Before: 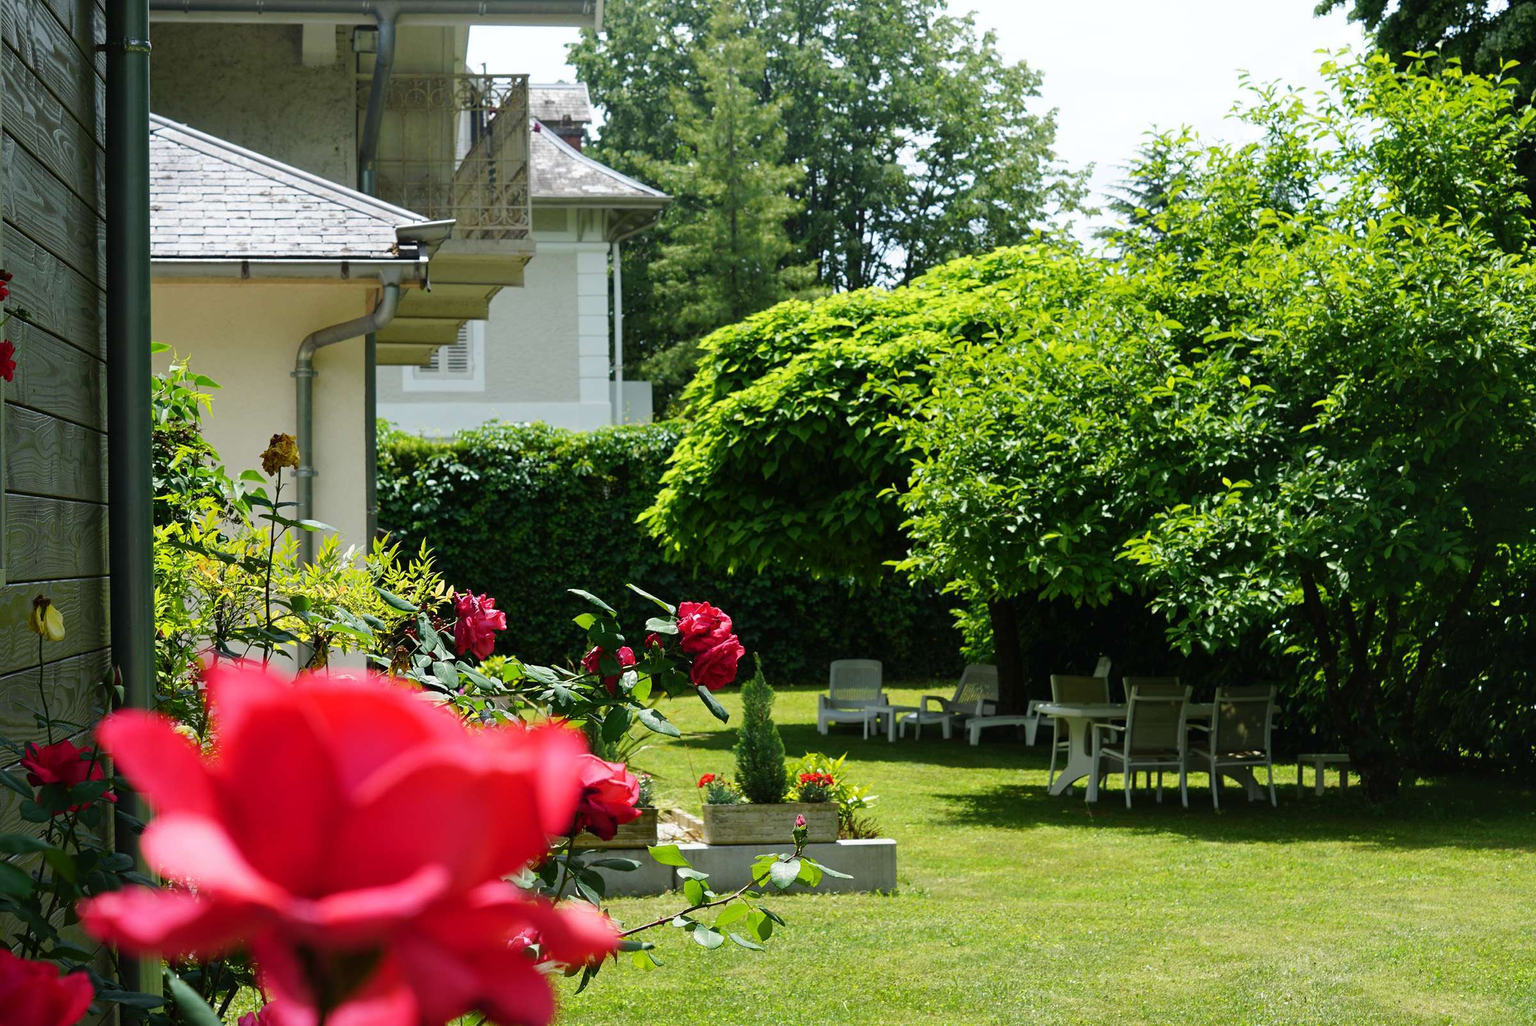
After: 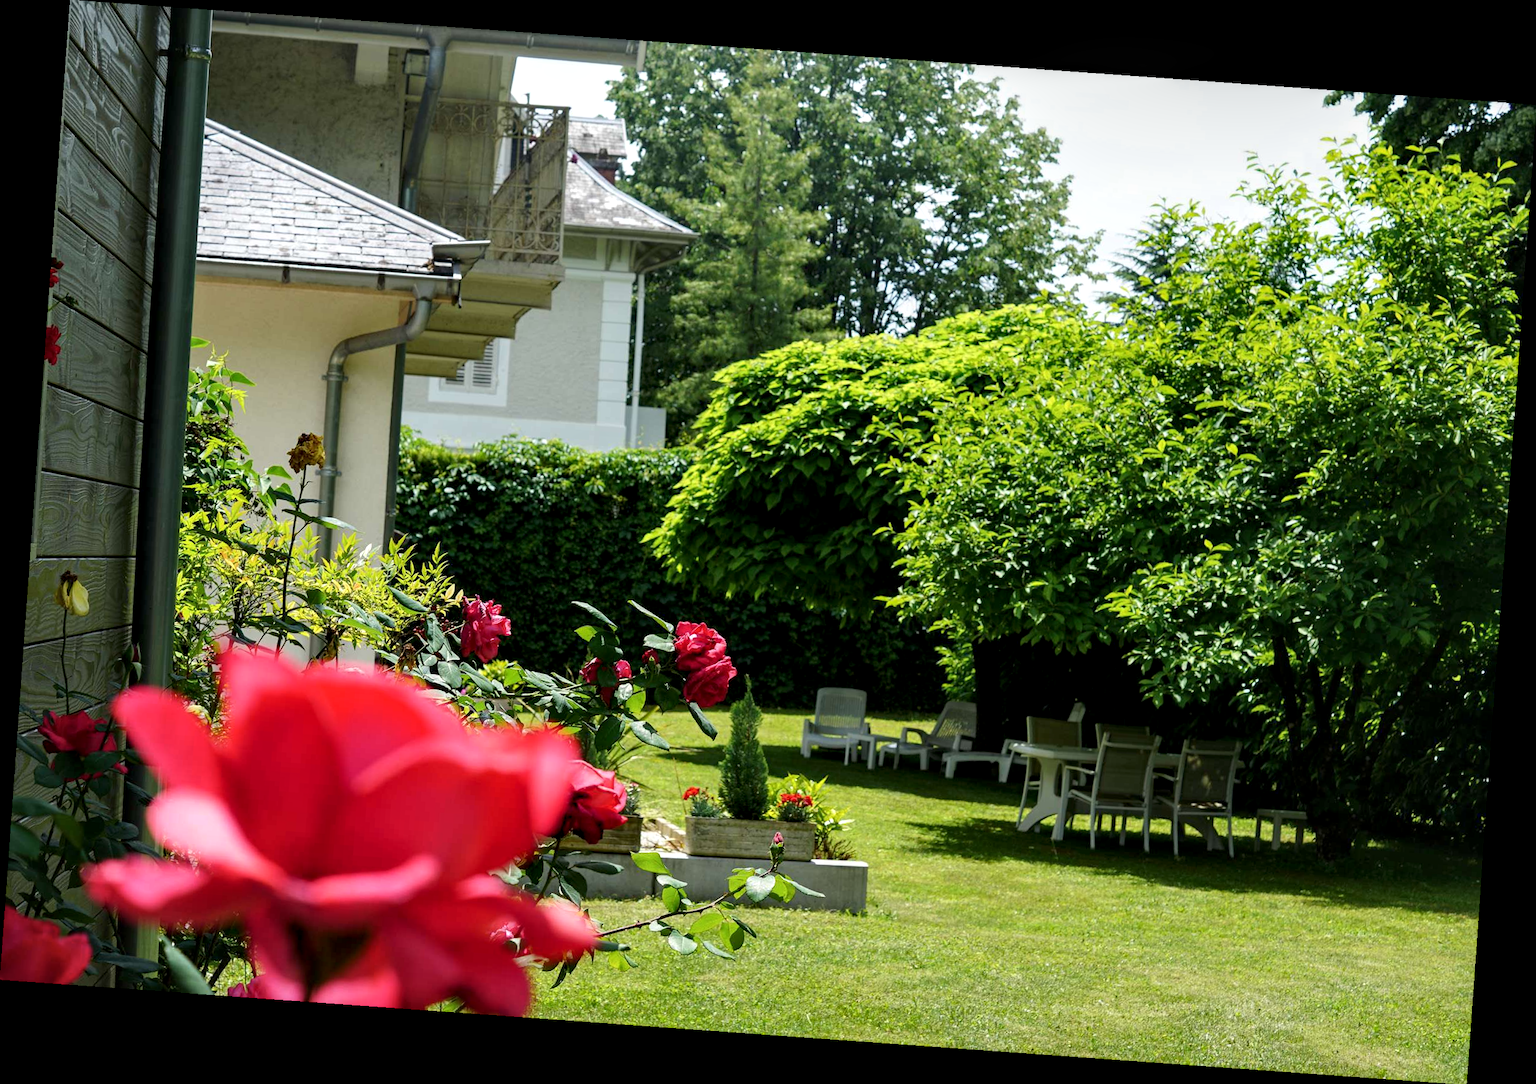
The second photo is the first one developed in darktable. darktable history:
rotate and perspective: rotation 4.1°, automatic cropping off
local contrast: highlights 25%, shadows 75%, midtone range 0.75
